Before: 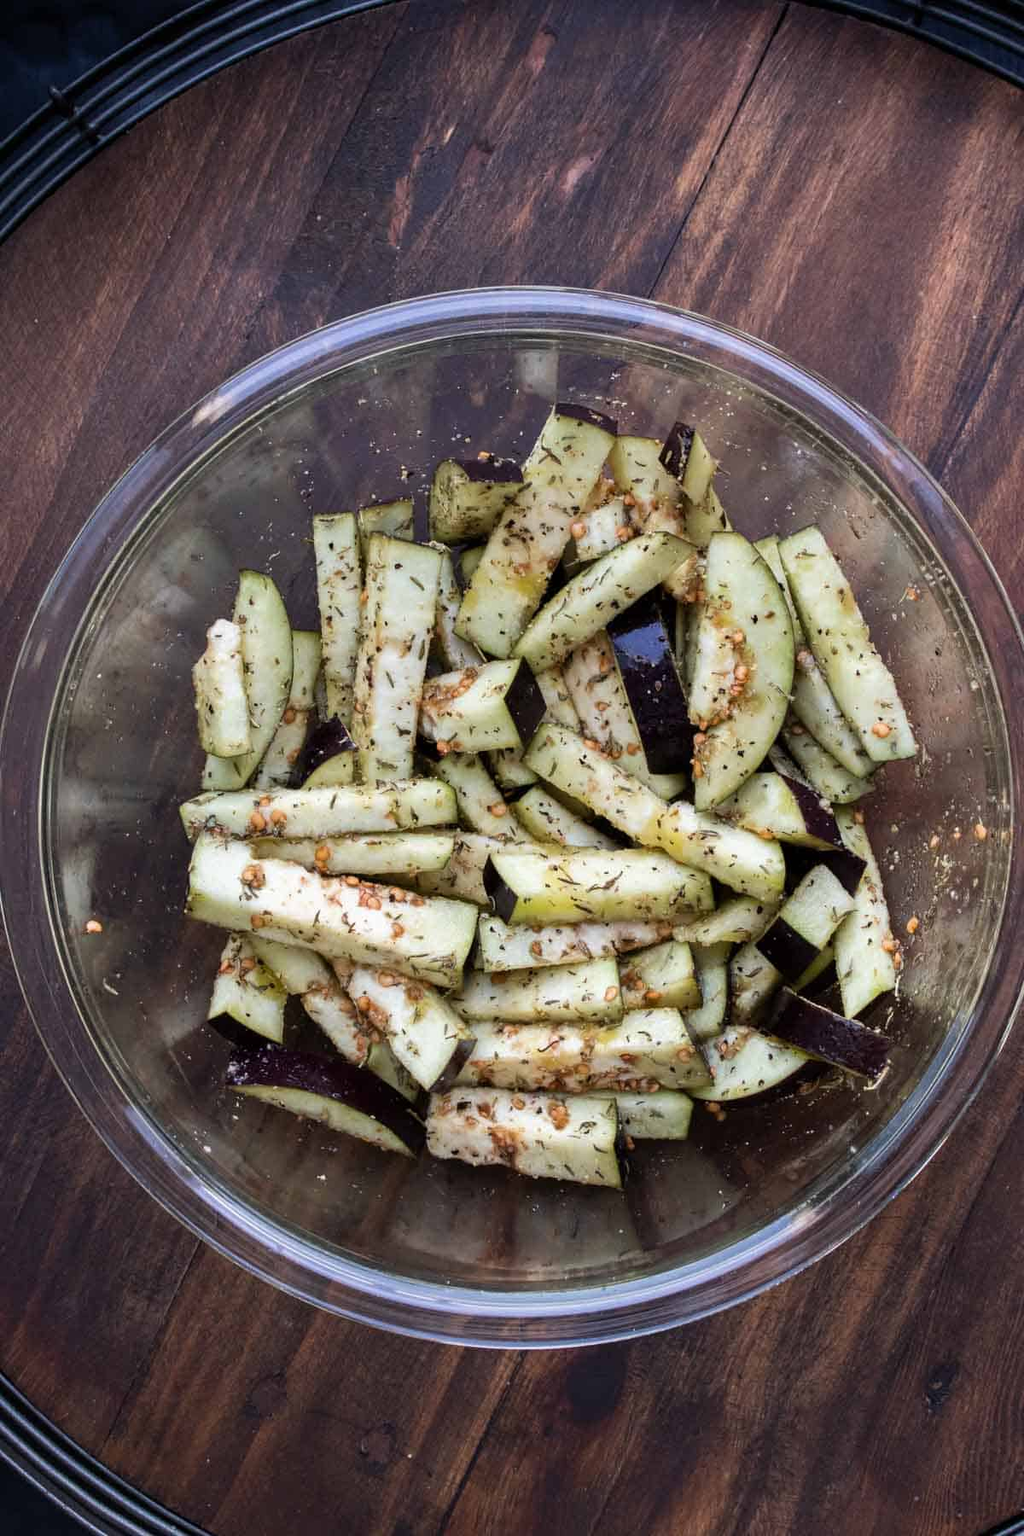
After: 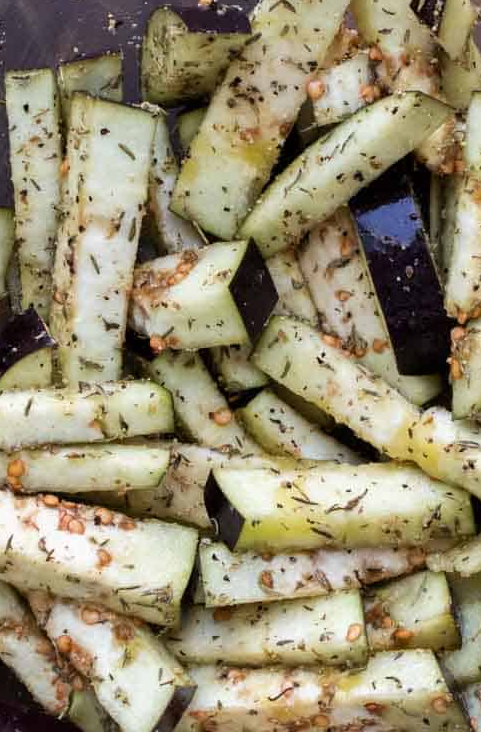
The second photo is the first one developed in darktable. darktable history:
crop: left 30.219%, top 29.572%, right 29.633%, bottom 29.725%
